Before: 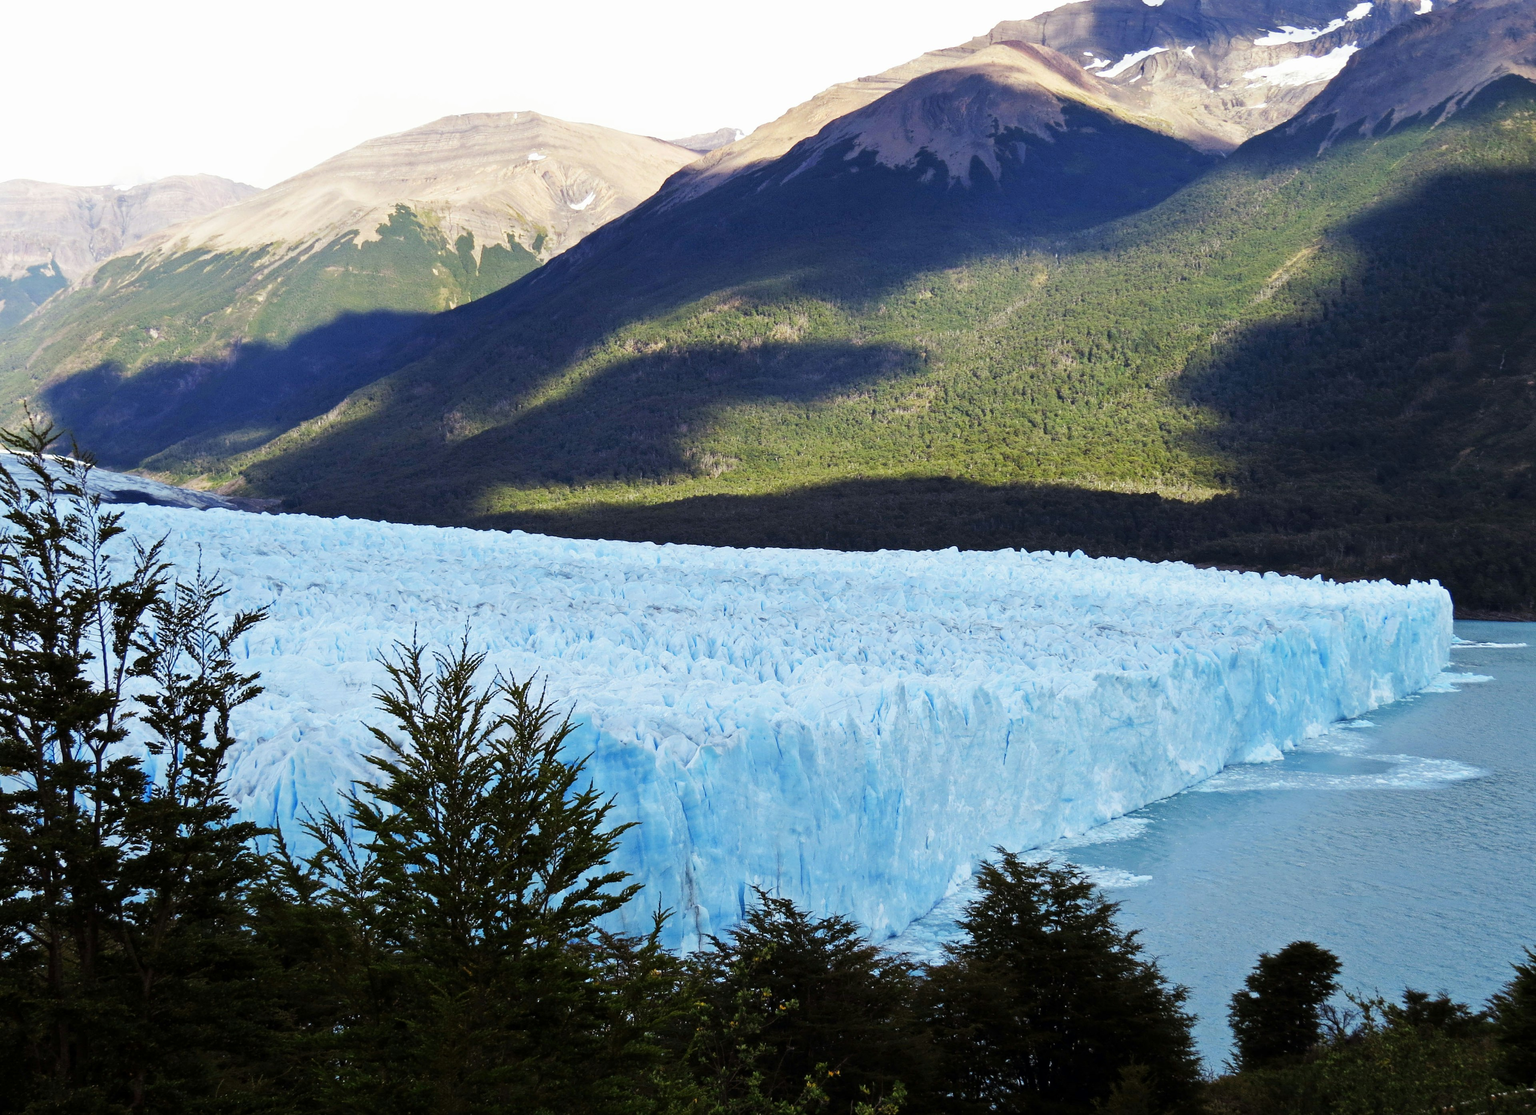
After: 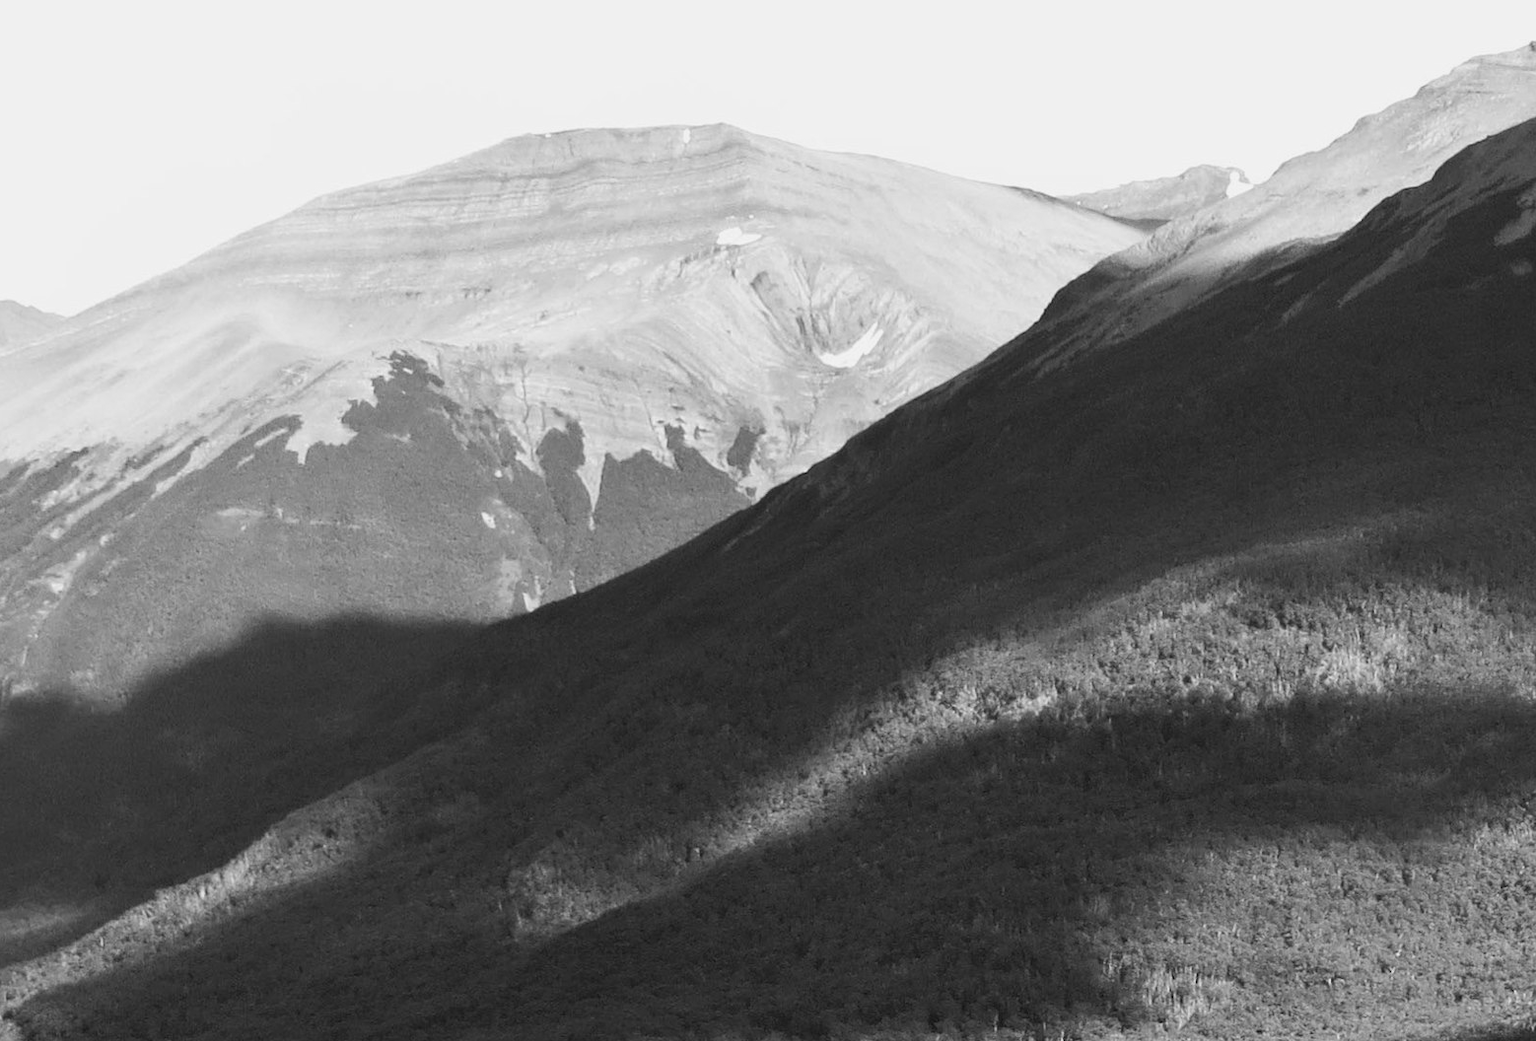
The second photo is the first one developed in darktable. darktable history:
monochrome: a 30.25, b 92.03
crop: left 15.452%, top 5.459%, right 43.956%, bottom 56.62%
color zones: curves: ch0 [(0, 0.278) (0.143, 0.5) (0.286, 0.5) (0.429, 0.5) (0.571, 0.5) (0.714, 0.5) (0.857, 0.5) (1, 0.5)]; ch1 [(0, 1) (0.143, 0.165) (0.286, 0) (0.429, 0) (0.571, 0) (0.714, 0) (0.857, 0.5) (1, 0.5)]; ch2 [(0, 0.508) (0.143, 0.5) (0.286, 0.5) (0.429, 0.5) (0.571, 0.5) (0.714, 0.5) (0.857, 0.5) (1, 0.5)]
white balance: red 1.029, blue 0.92
